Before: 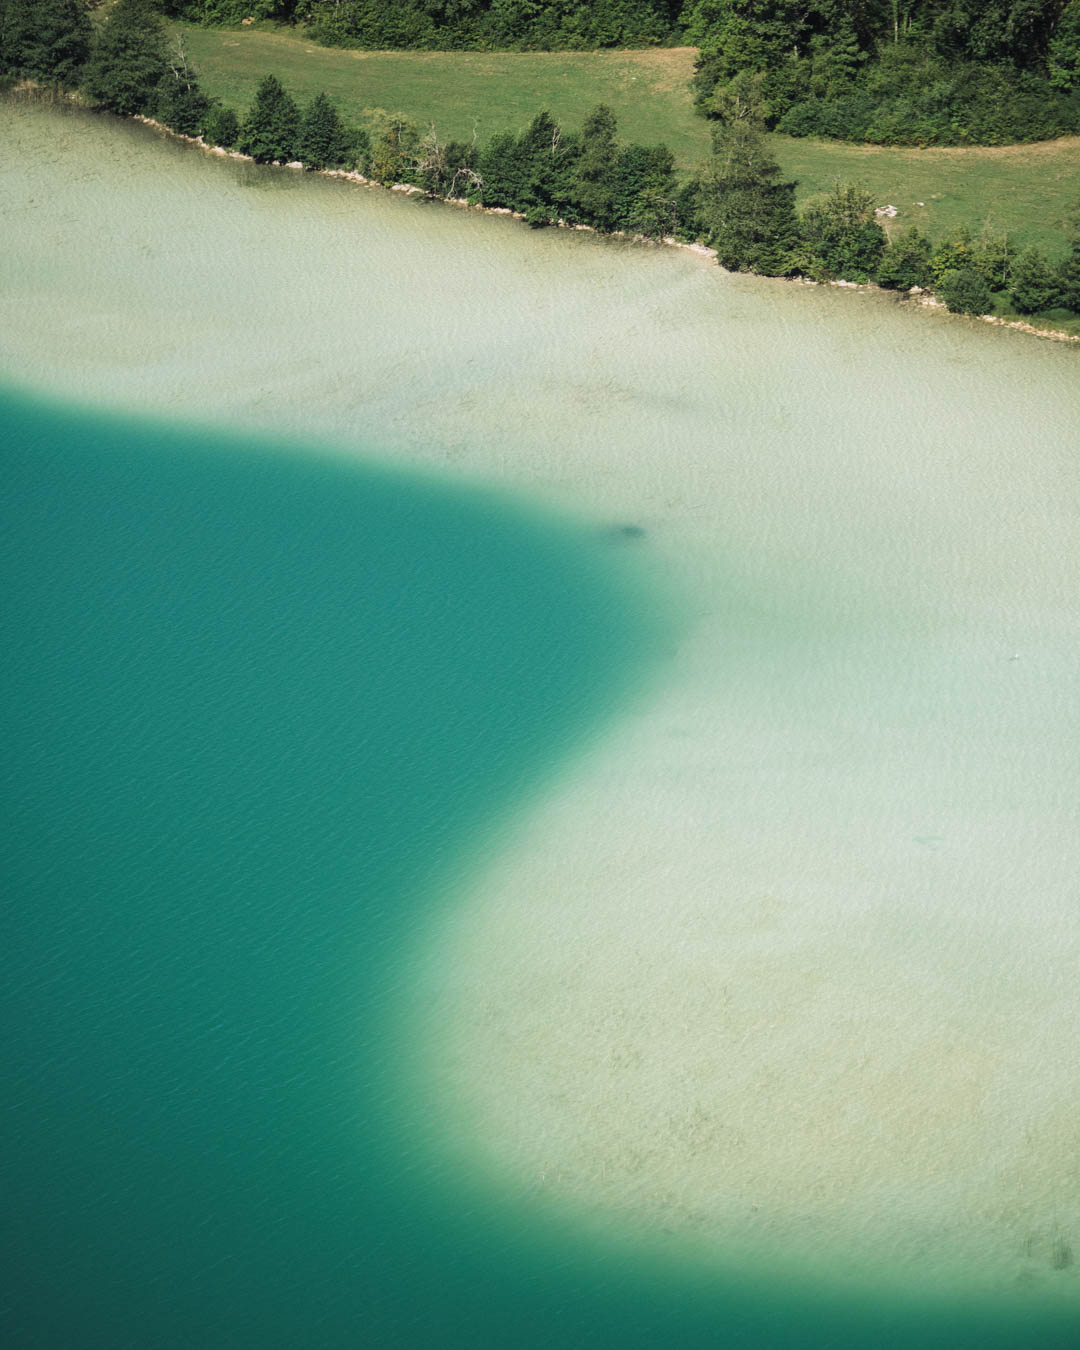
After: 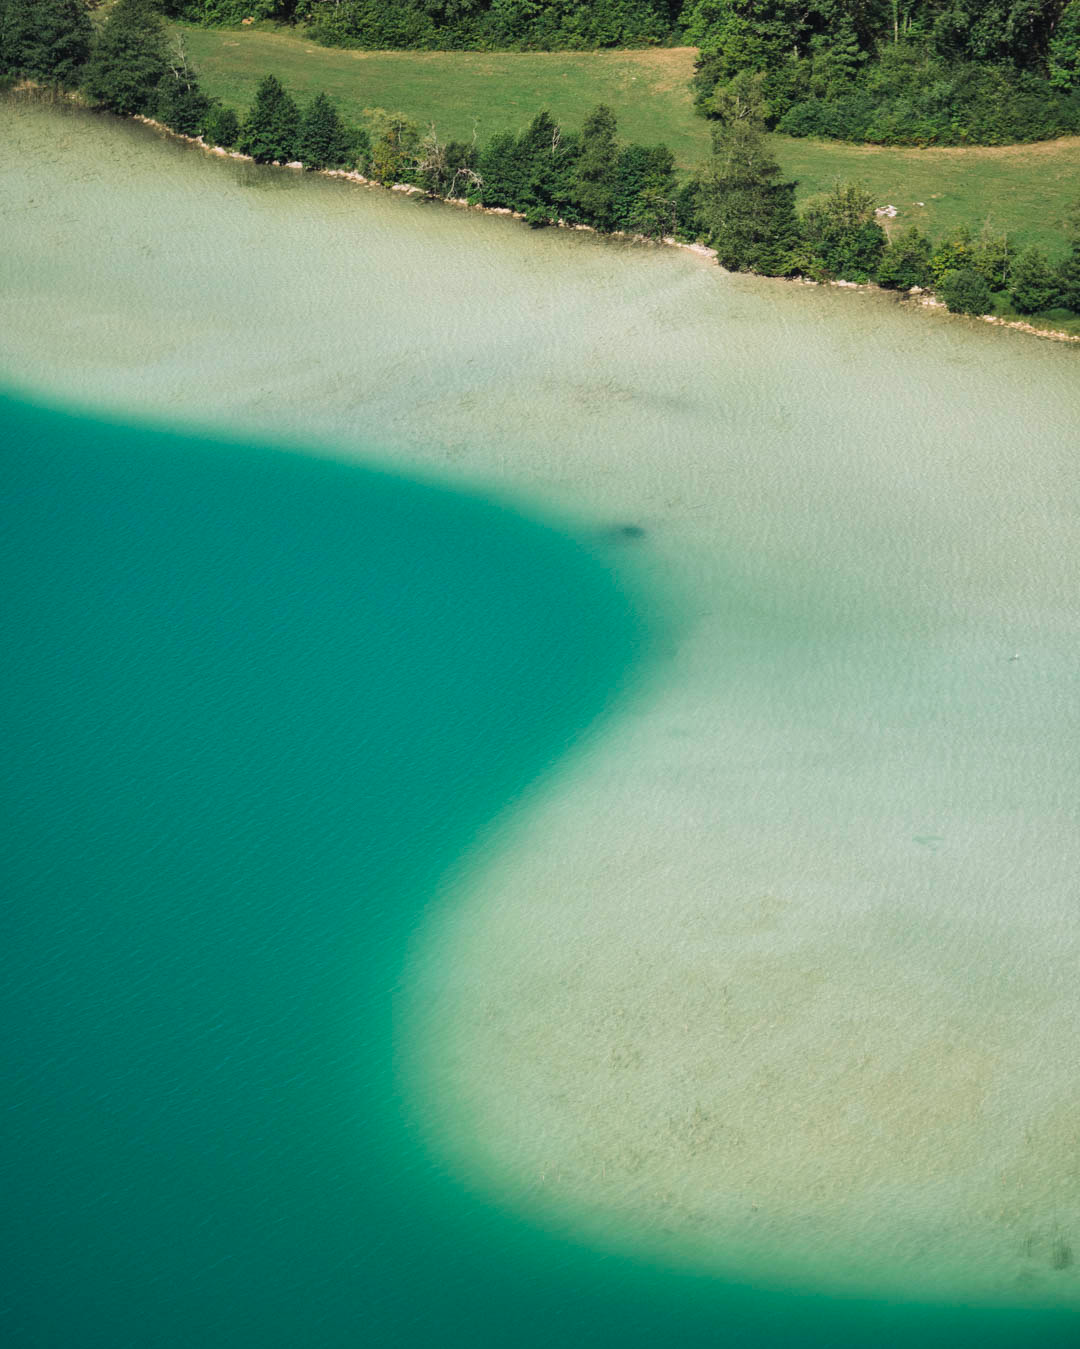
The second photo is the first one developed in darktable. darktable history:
crop: bottom 0.052%
shadows and highlights: soften with gaussian
